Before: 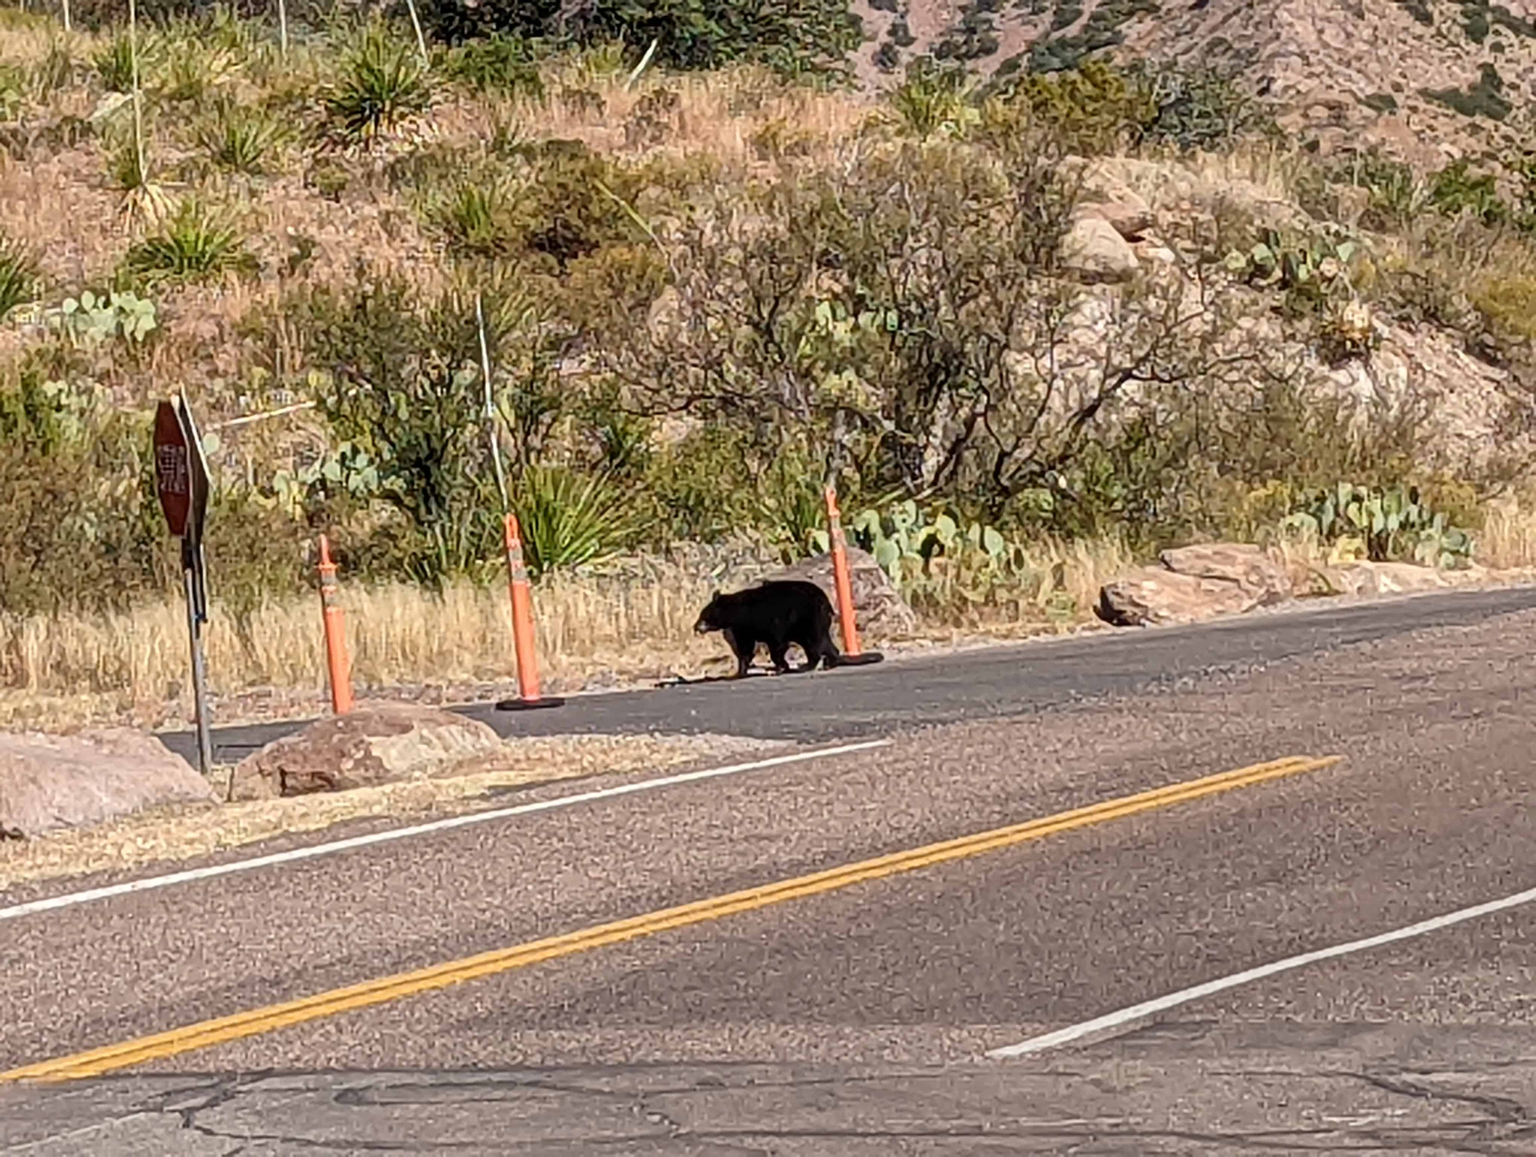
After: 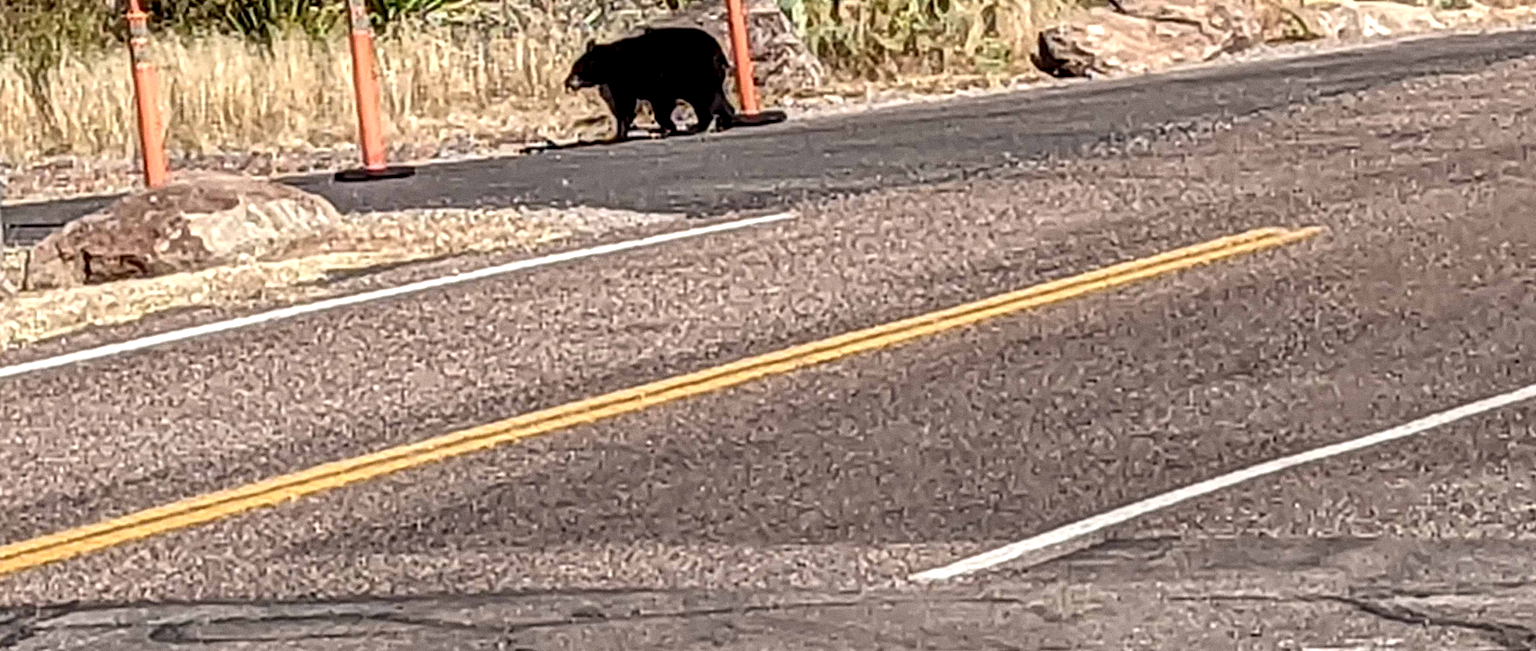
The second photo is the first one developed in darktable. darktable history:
grain: coarseness 0.09 ISO, strength 40%
local contrast: highlights 60%, shadows 60%, detail 160%
crop and rotate: left 13.306%, top 48.129%, bottom 2.928%
rotate and perspective: rotation -0.45°, automatic cropping original format, crop left 0.008, crop right 0.992, crop top 0.012, crop bottom 0.988
